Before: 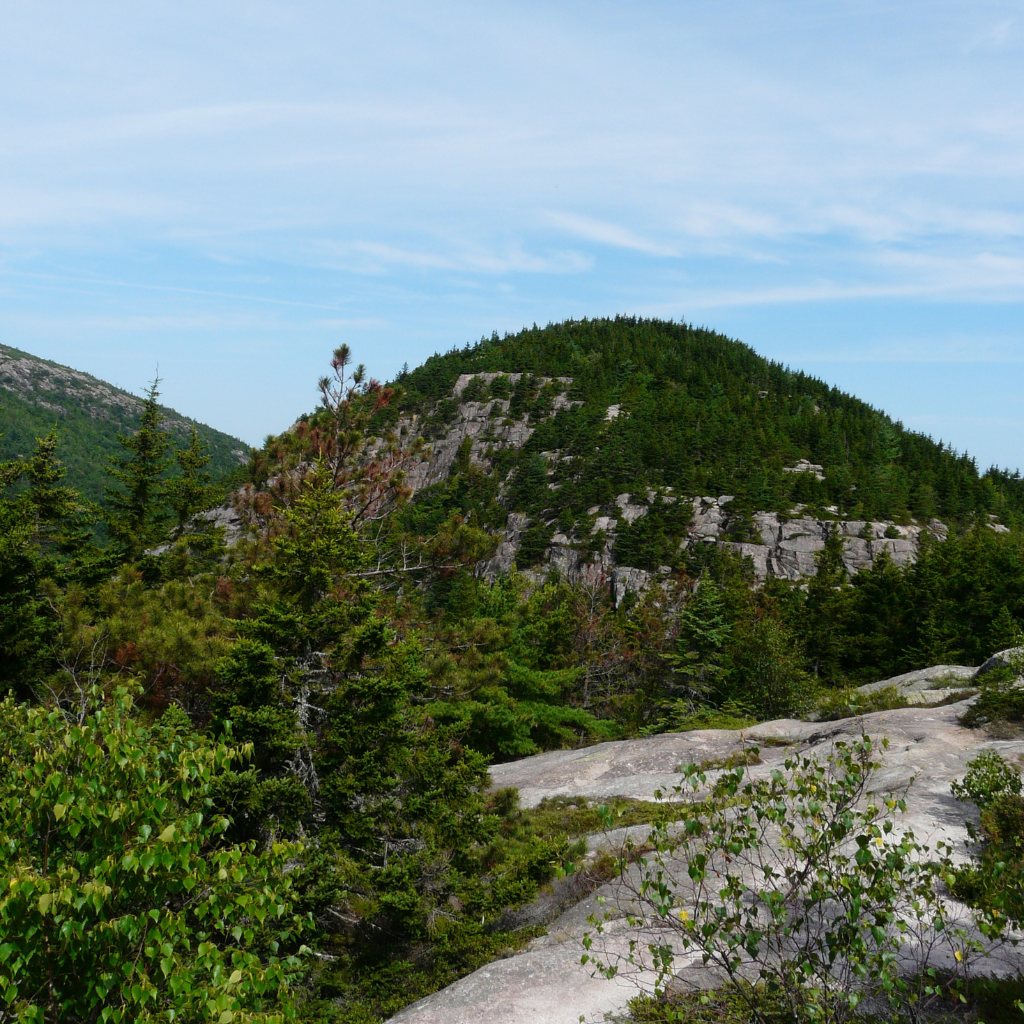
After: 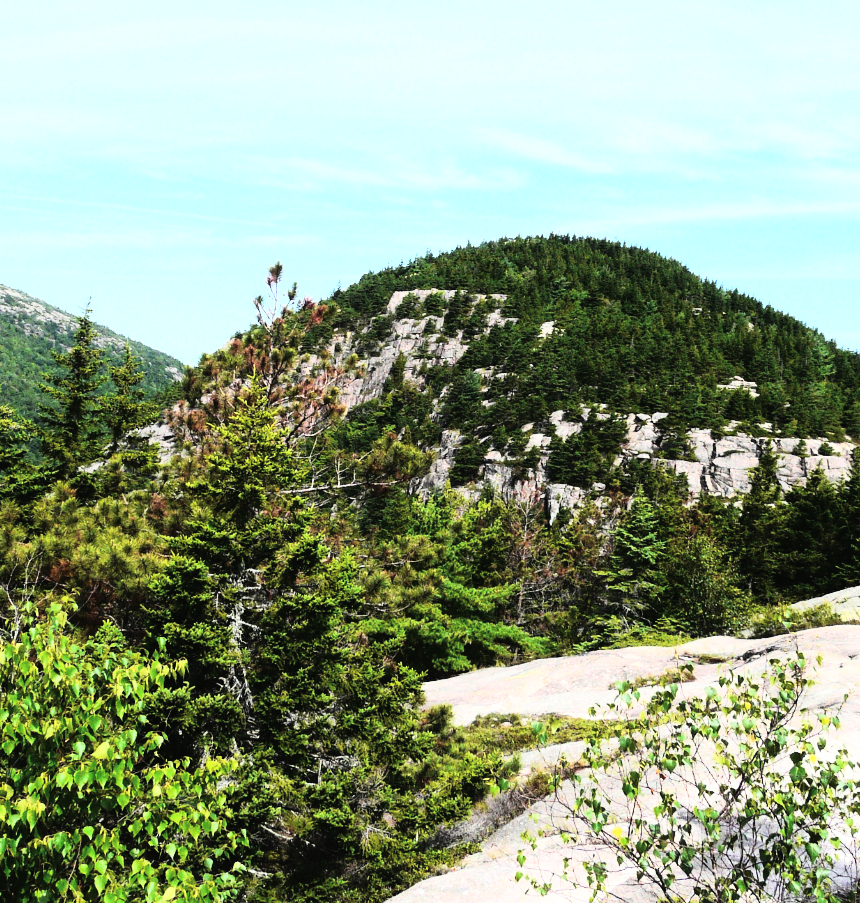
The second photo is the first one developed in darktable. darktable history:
crop: left 6.446%, top 8.188%, right 9.538%, bottom 3.548%
exposure: black level correction -0.005, exposure 0.622 EV, compensate highlight preservation false
rgb curve: curves: ch0 [(0, 0) (0.21, 0.15) (0.24, 0.21) (0.5, 0.75) (0.75, 0.96) (0.89, 0.99) (1, 1)]; ch1 [(0, 0.02) (0.21, 0.13) (0.25, 0.2) (0.5, 0.67) (0.75, 0.9) (0.89, 0.97) (1, 1)]; ch2 [(0, 0.02) (0.21, 0.13) (0.25, 0.2) (0.5, 0.67) (0.75, 0.9) (0.89, 0.97) (1, 1)], compensate middle gray true
